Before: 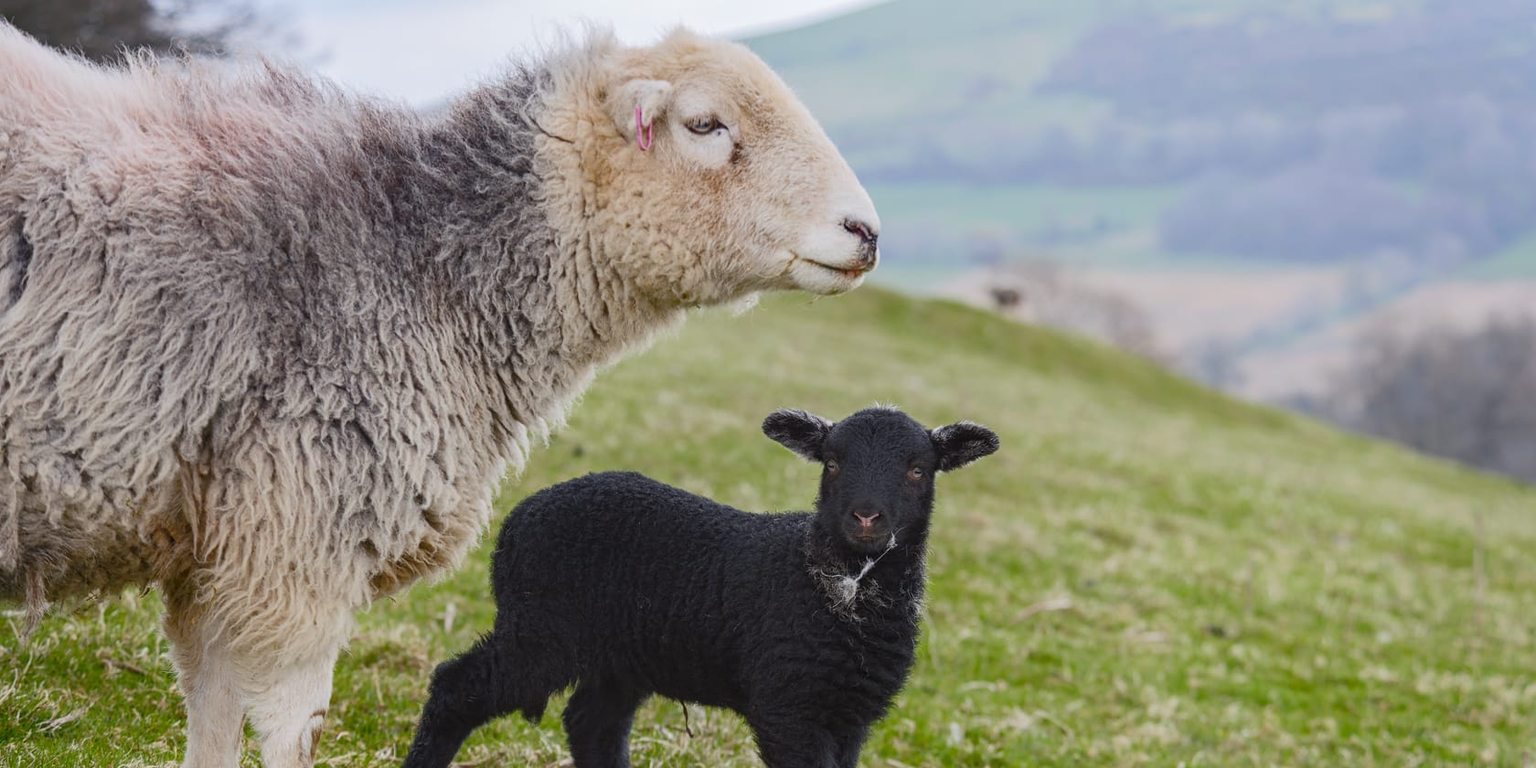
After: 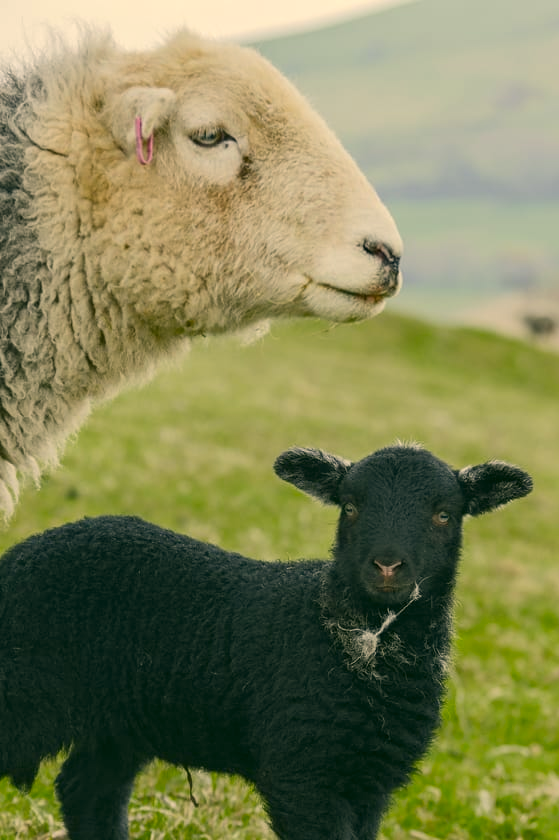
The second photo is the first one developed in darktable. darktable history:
crop: left 33.36%, right 33.36%
color correction: highlights a* 5.3, highlights b* 24.26, shadows a* -15.58, shadows b* 4.02
